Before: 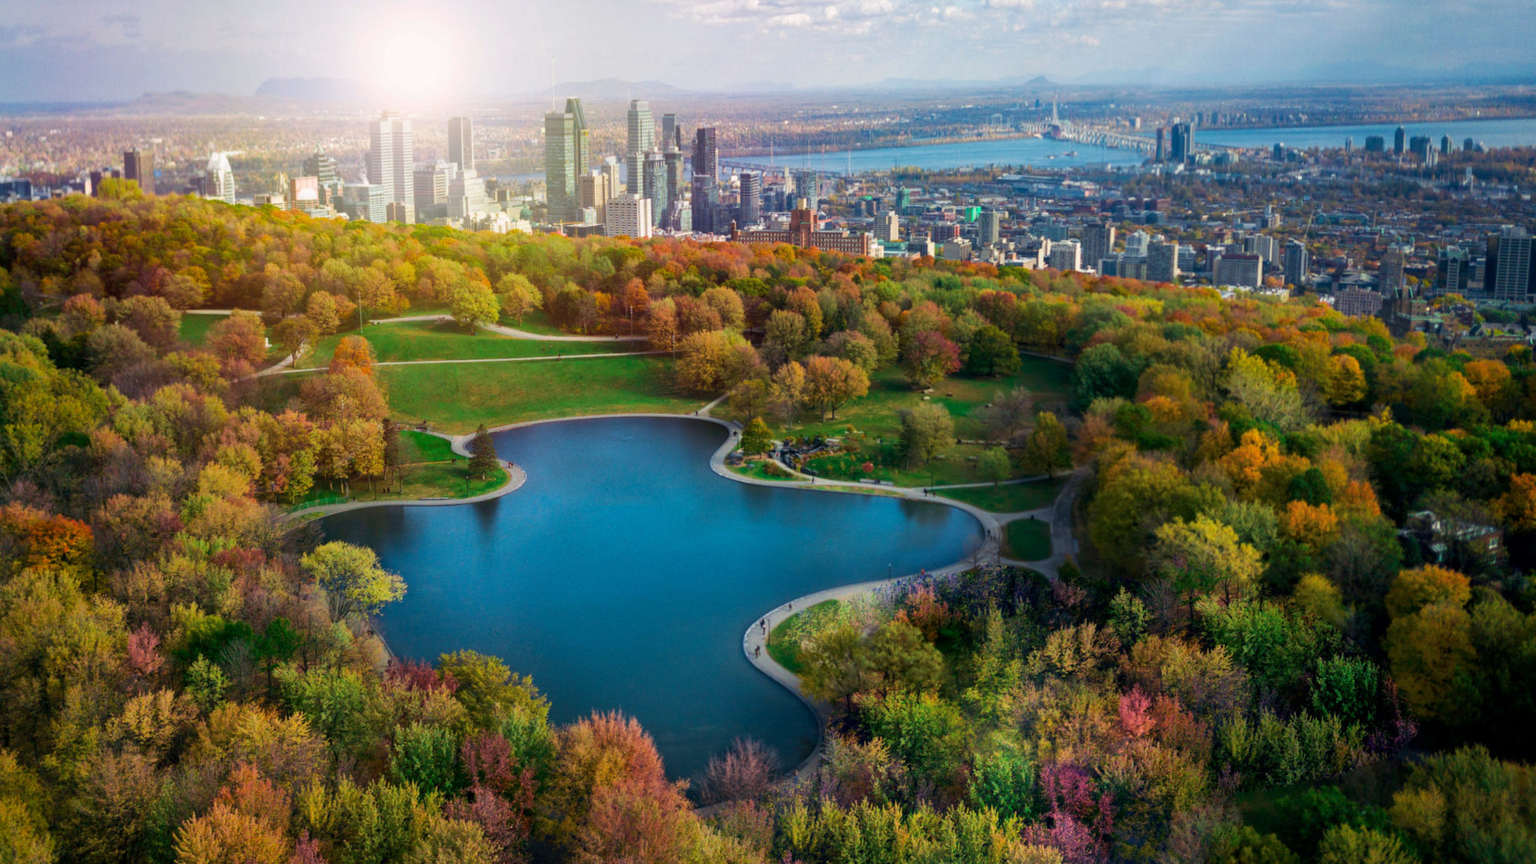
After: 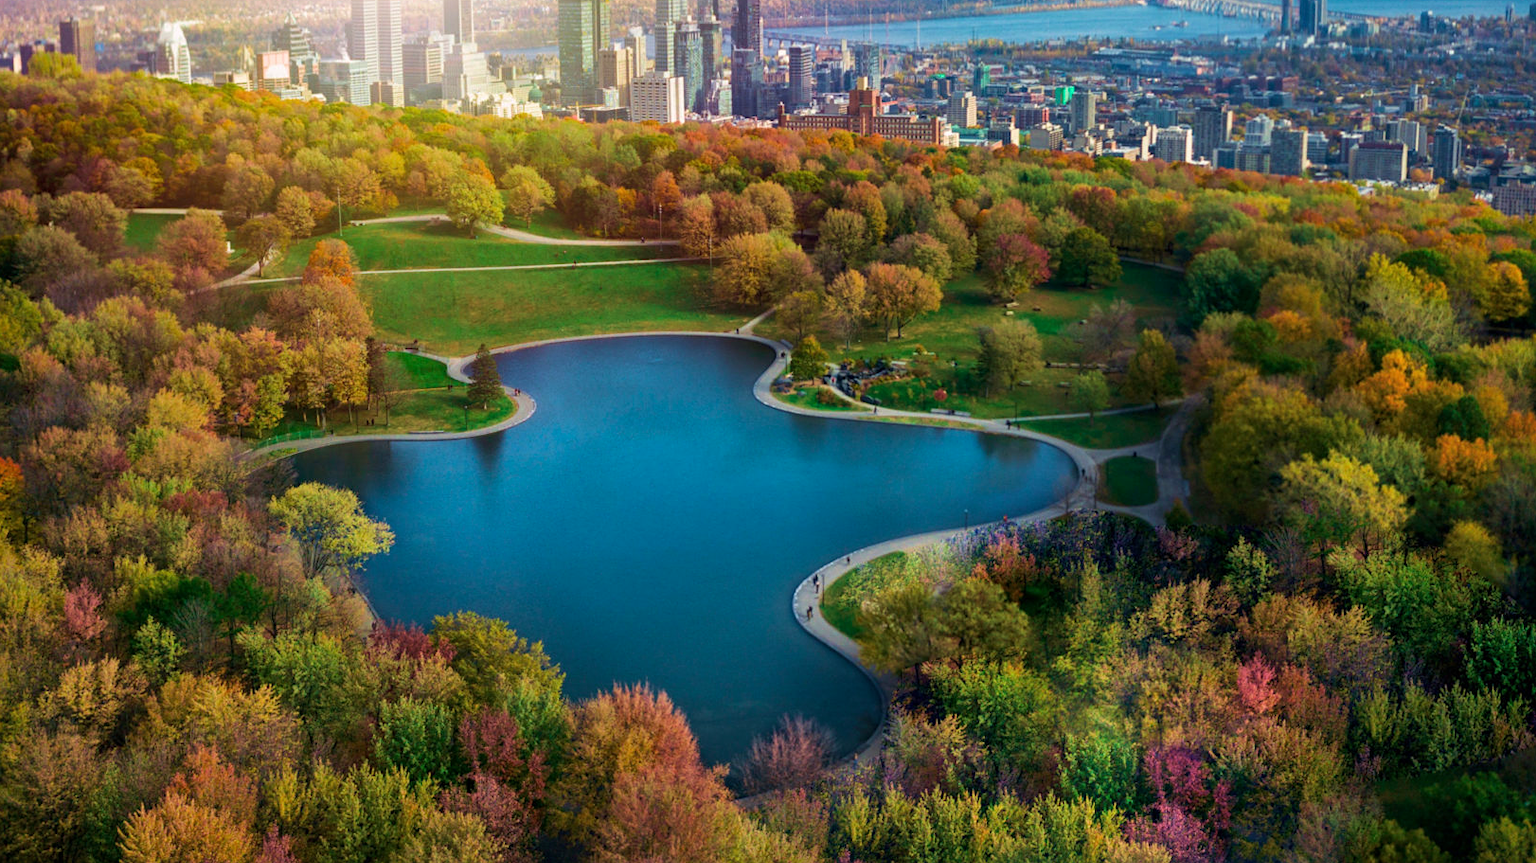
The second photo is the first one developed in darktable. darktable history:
velvia: on, module defaults
crop and rotate: left 4.842%, top 15.51%, right 10.668%
sharpen: amount 0.2
